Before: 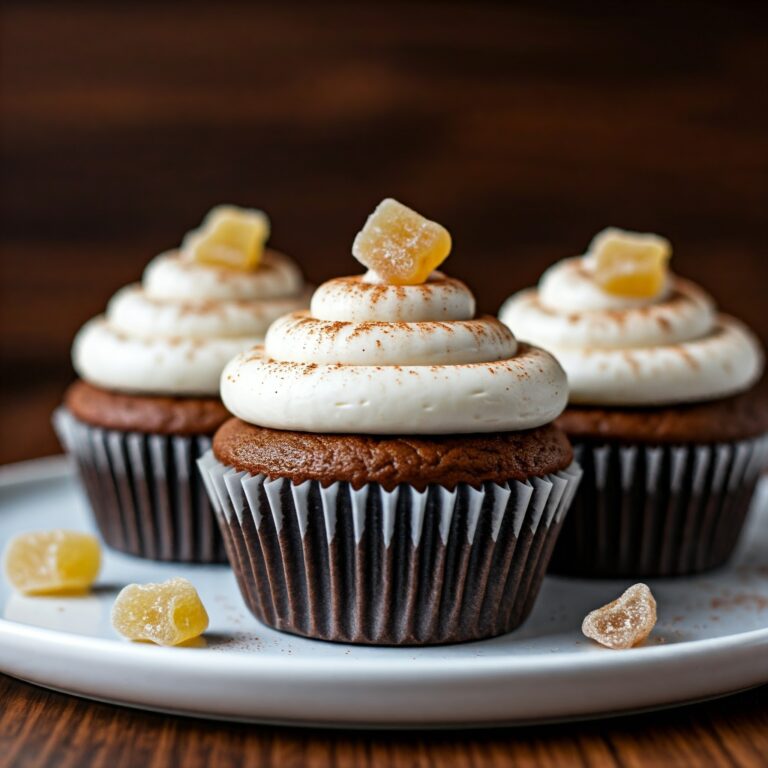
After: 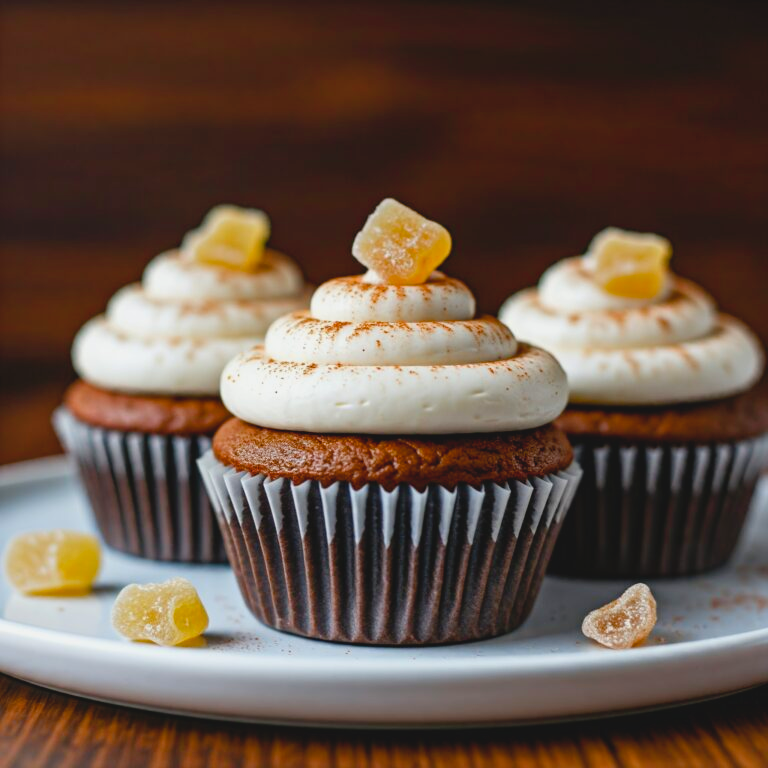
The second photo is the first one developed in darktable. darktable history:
contrast brightness saturation: contrast -0.1, brightness 0.05, saturation 0.08
color balance rgb: perceptual saturation grading › global saturation 20%, perceptual saturation grading › highlights -25%, perceptual saturation grading › shadows 25%
